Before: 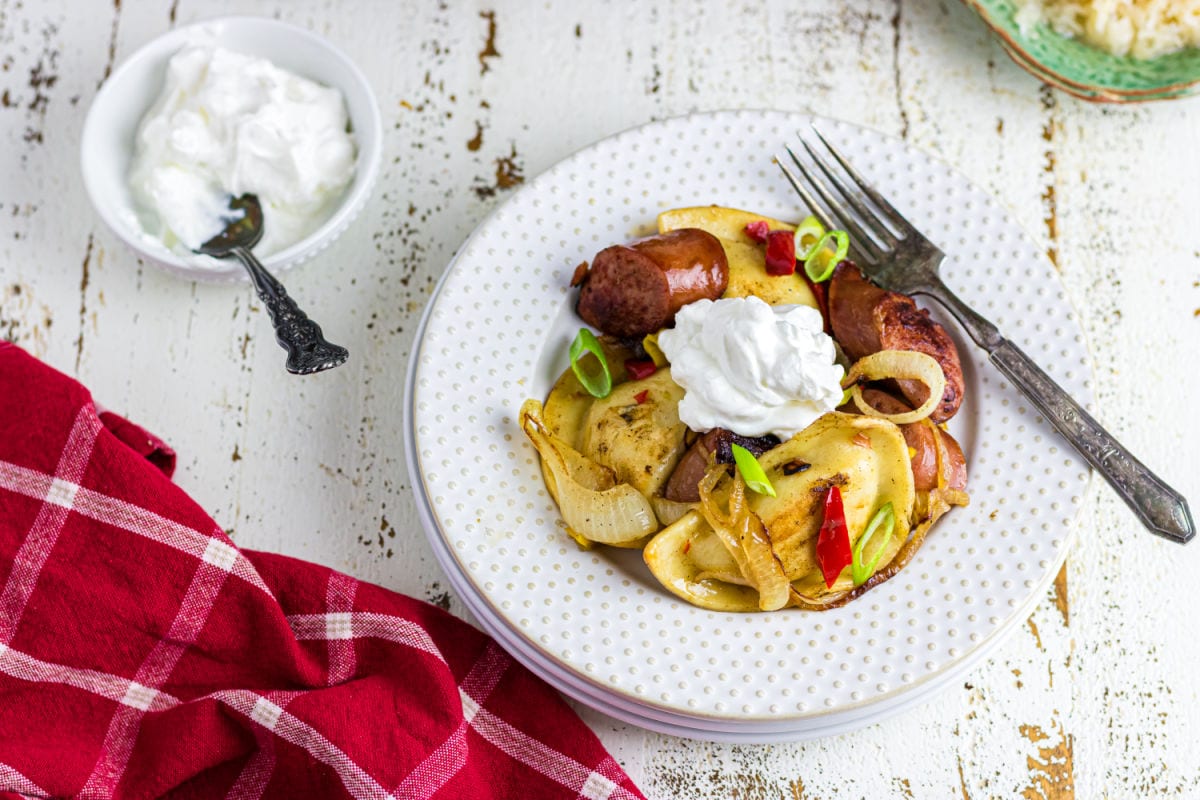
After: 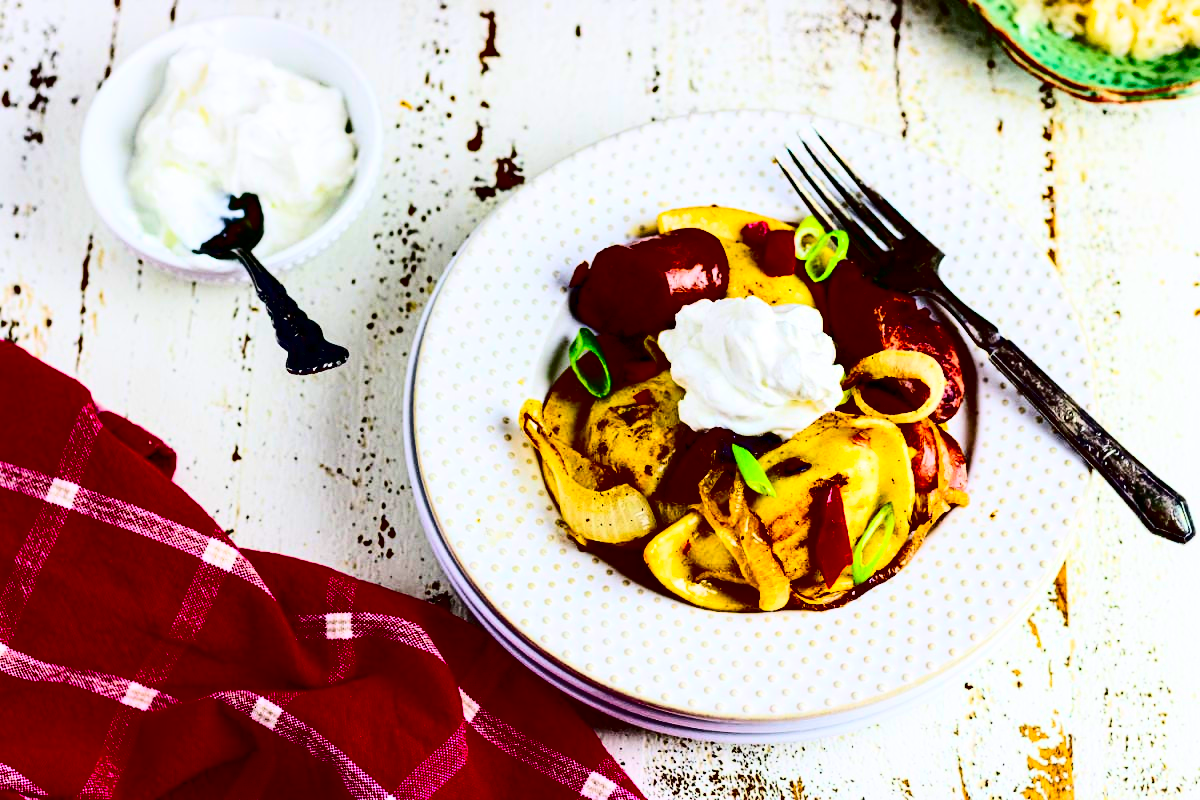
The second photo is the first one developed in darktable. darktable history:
contrast brightness saturation: contrast 0.766, brightness -0.986, saturation 0.995
